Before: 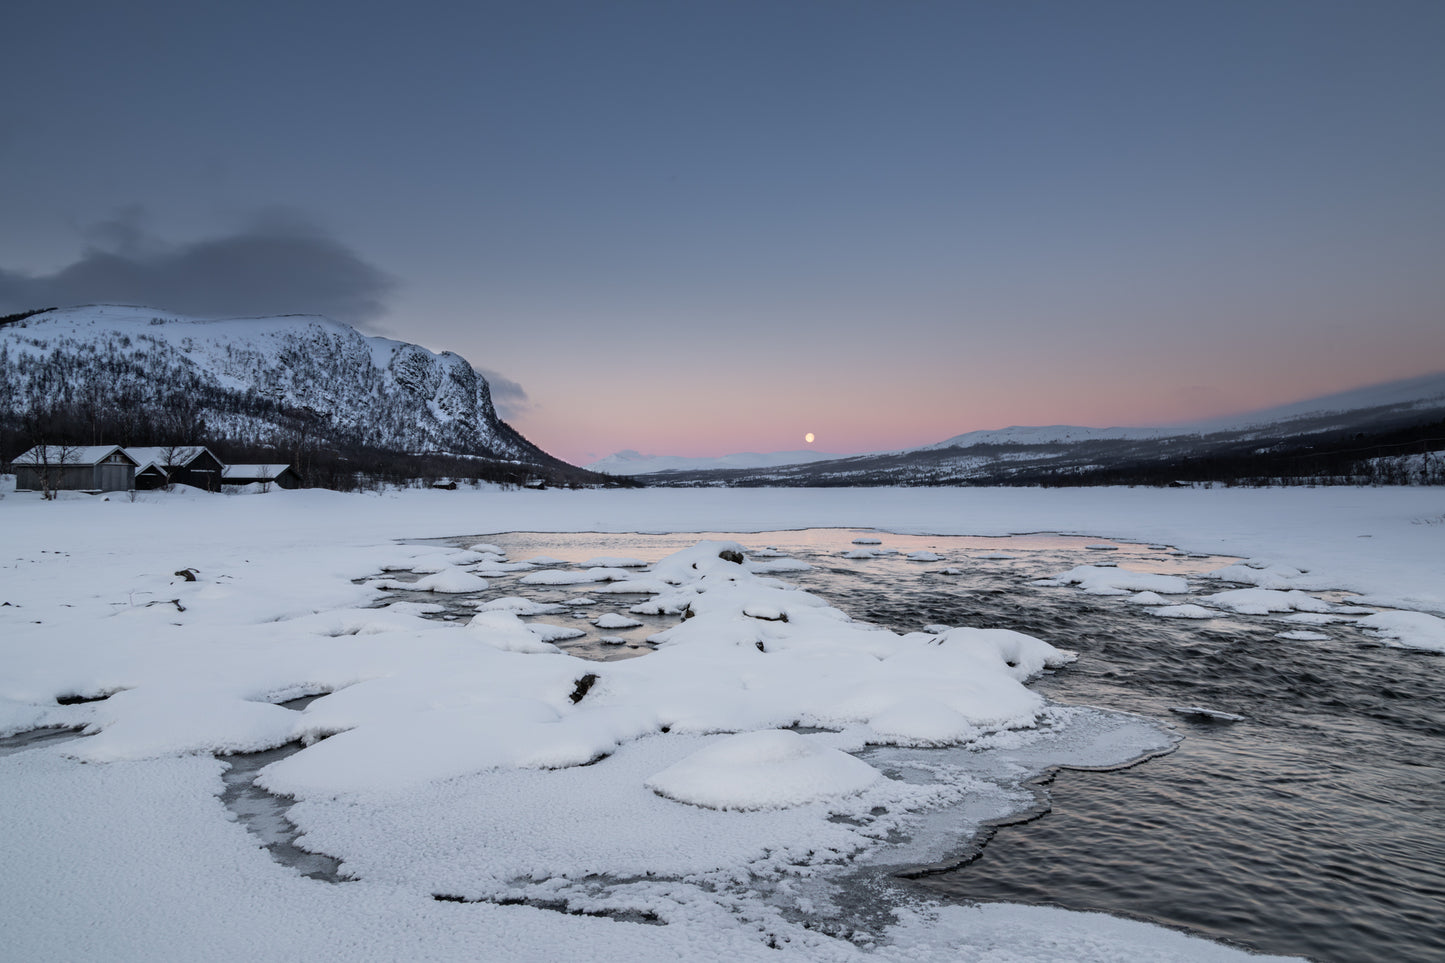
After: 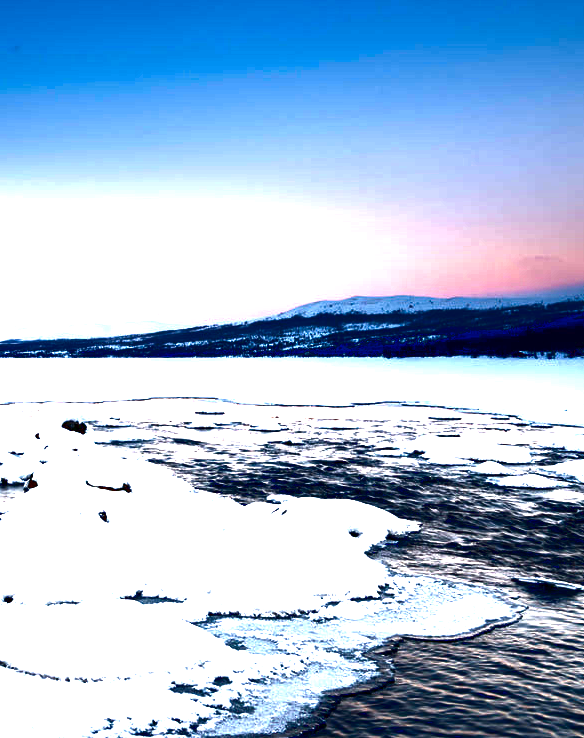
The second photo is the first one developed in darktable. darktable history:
exposure: black level correction 0.015, exposure 1.763 EV, compensate highlight preservation false
crop: left 45.483%, top 13.549%, right 14.091%, bottom 9.808%
contrast brightness saturation: brightness -0.99, saturation 0.991
